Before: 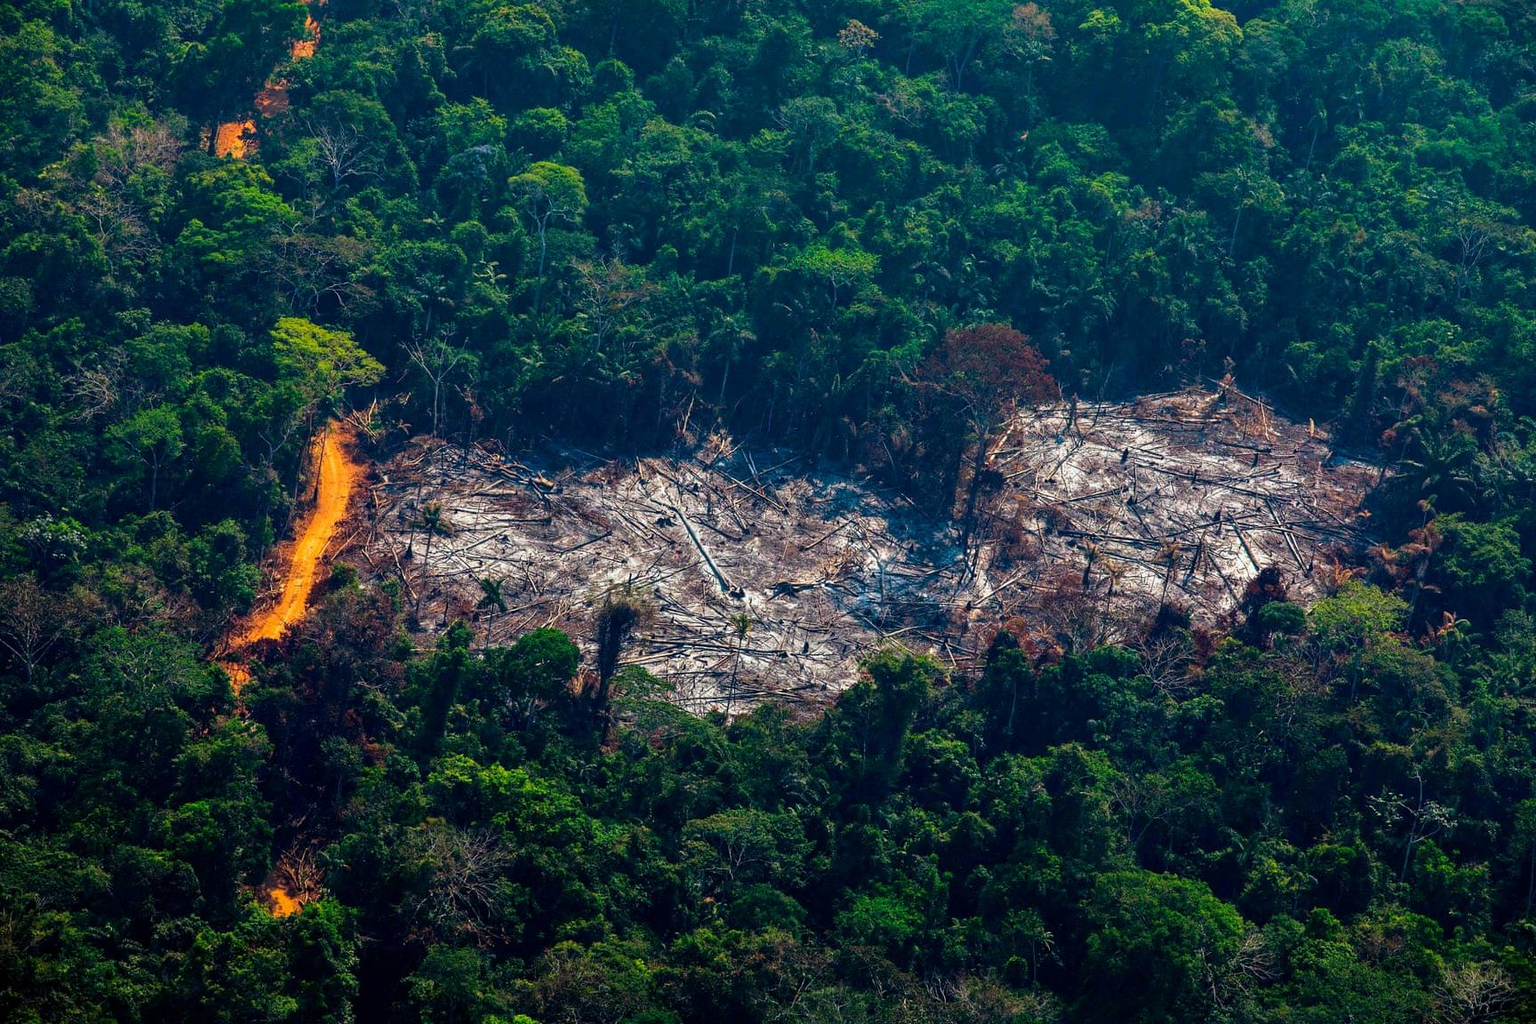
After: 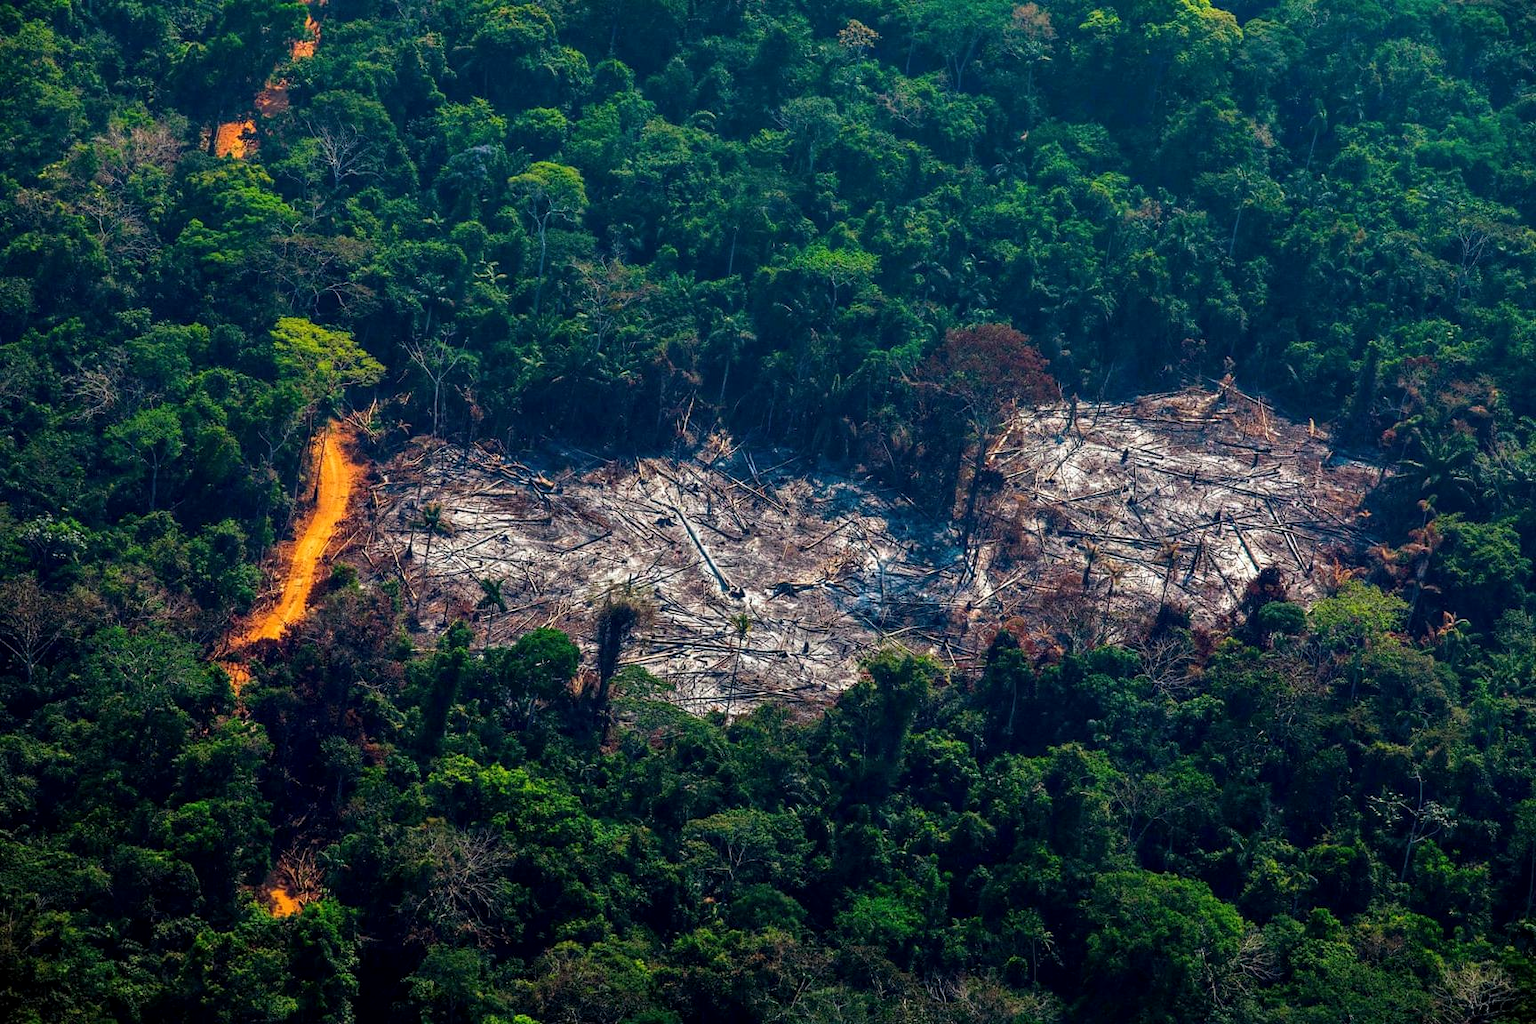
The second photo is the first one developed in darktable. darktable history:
white balance: emerald 1
local contrast: highlights 100%, shadows 100%, detail 120%, midtone range 0.2
